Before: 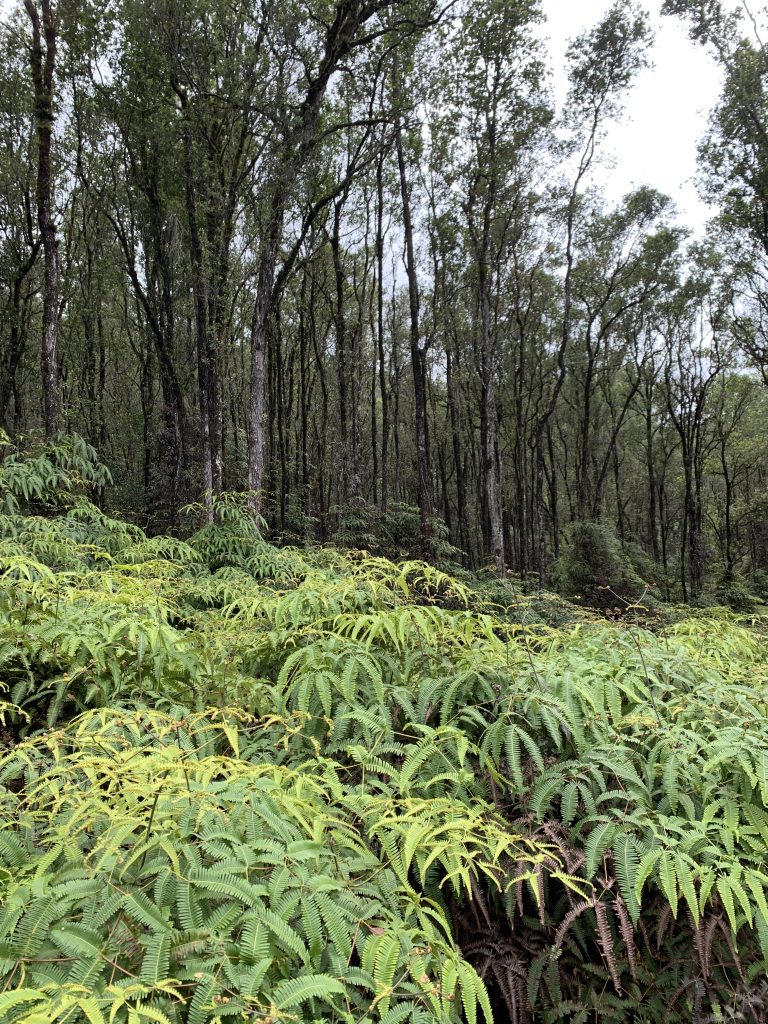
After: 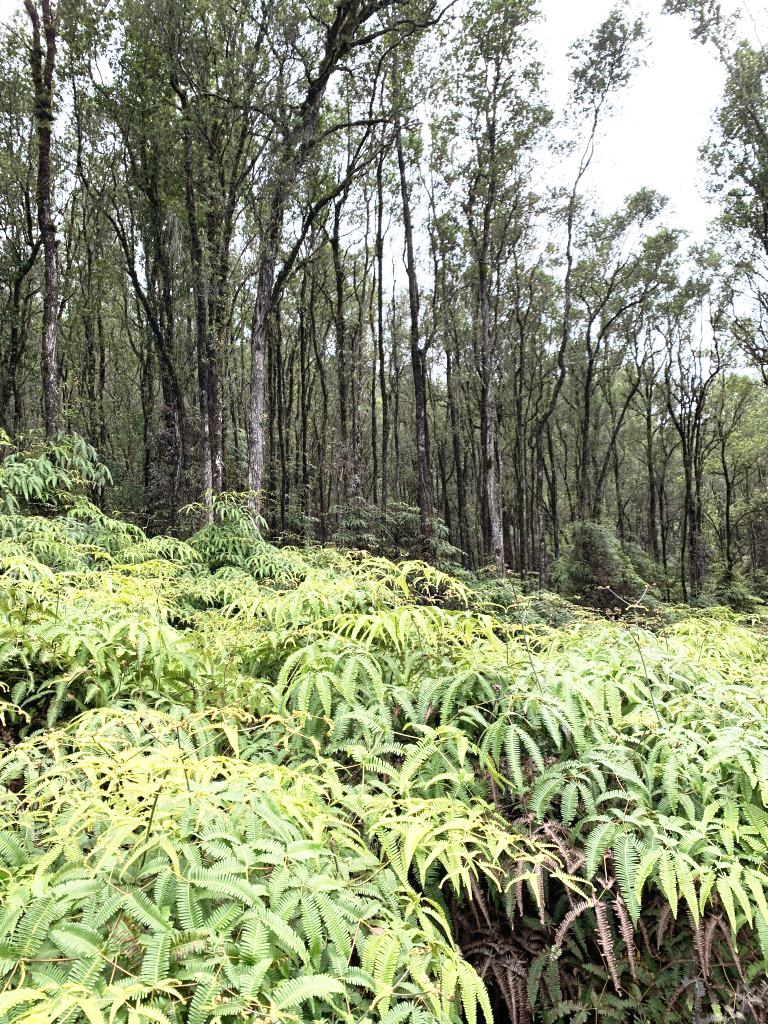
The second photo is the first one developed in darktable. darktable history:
base curve: curves: ch0 [(0, 0) (0.579, 0.807) (1, 1)], preserve colors none
exposure: black level correction 0, exposure 0.5 EV, compensate exposure bias true, compensate highlight preservation false
